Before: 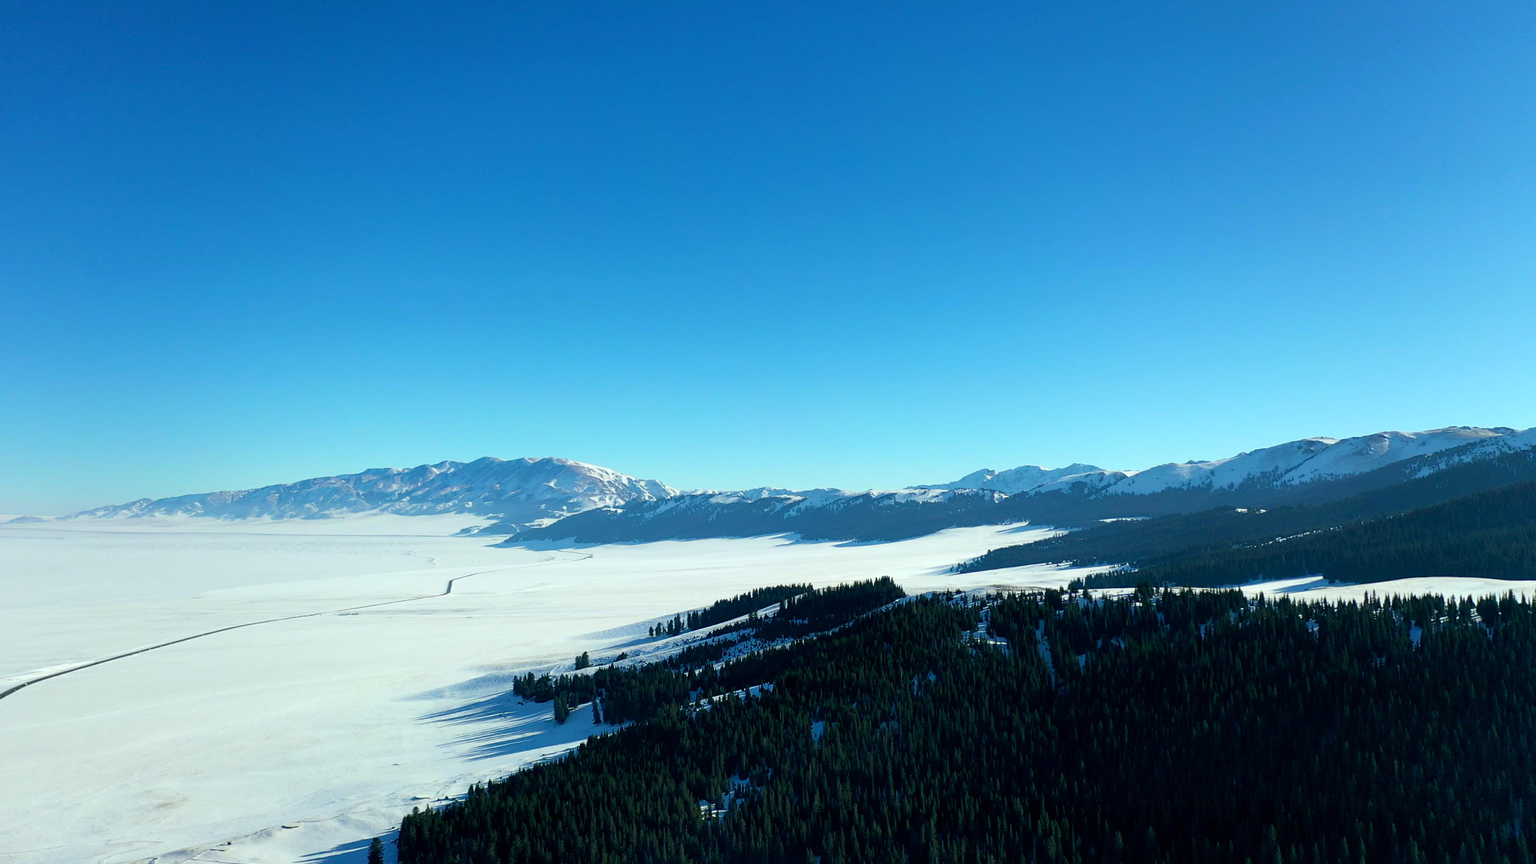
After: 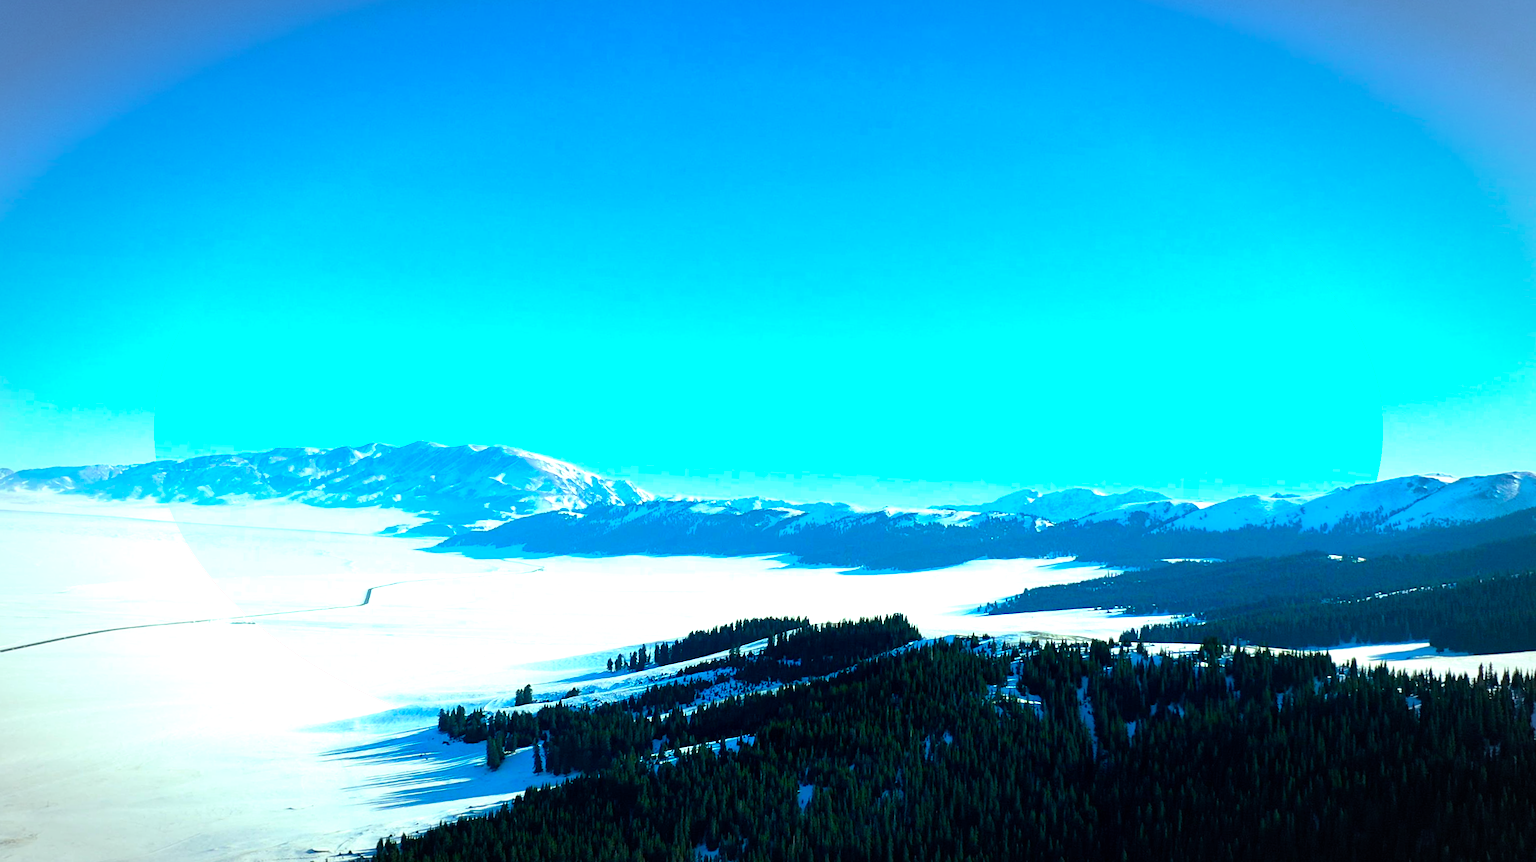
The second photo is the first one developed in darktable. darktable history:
crop and rotate: angle -3.2°, left 5.089%, top 5.159%, right 4.683%, bottom 4.721%
color correction: highlights a* -6.85, highlights b* 0.712
exposure: black level correction 0, exposure 0.498 EV, compensate highlight preservation false
contrast brightness saturation: saturation 0.175
vignetting: automatic ratio true, unbound false
color balance rgb: perceptual saturation grading › global saturation 30.704%, global vibrance 20%
tone equalizer: -8 EV -0.451 EV, -7 EV -0.425 EV, -6 EV -0.296 EV, -5 EV -0.205 EV, -3 EV 0.198 EV, -2 EV 0.306 EV, -1 EV 0.411 EV, +0 EV 0.425 EV, mask exposure compensation -0.503 EV
